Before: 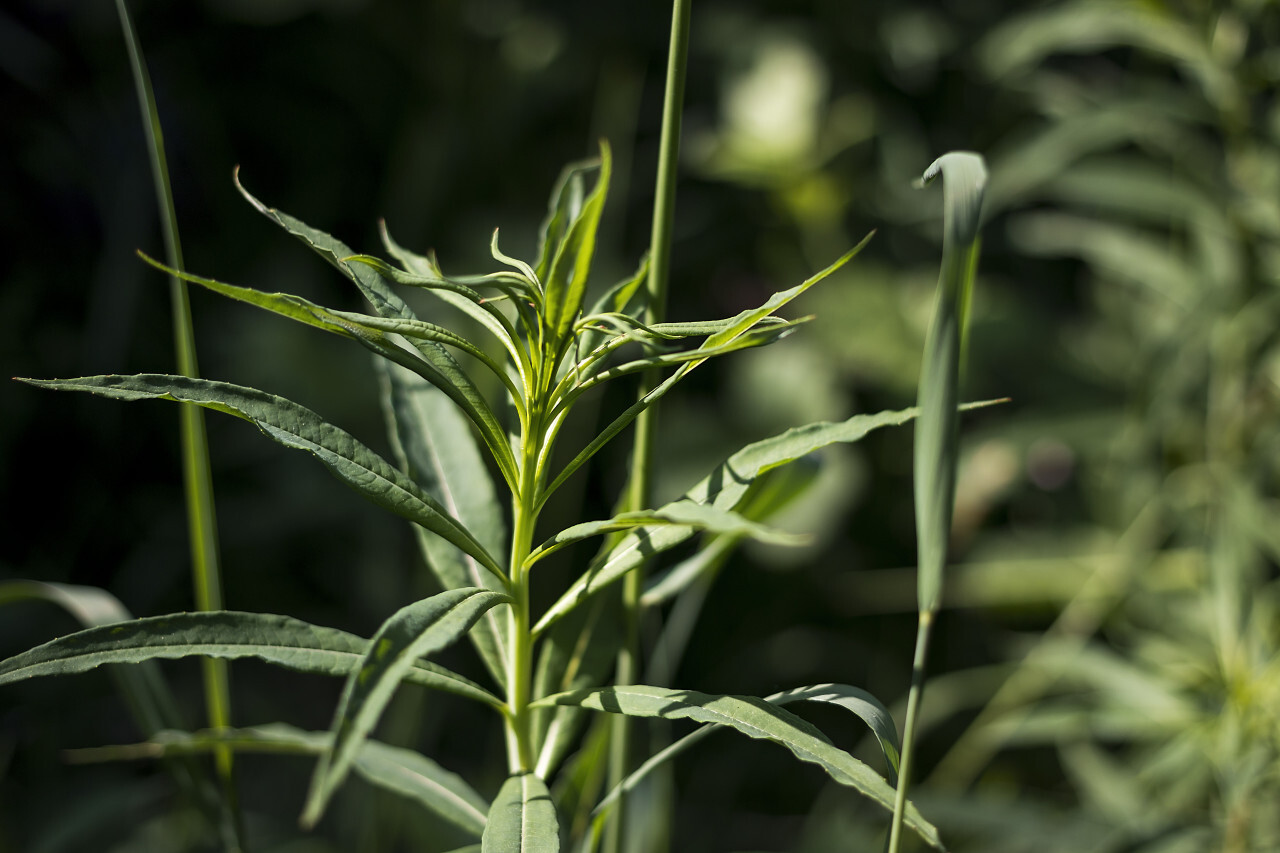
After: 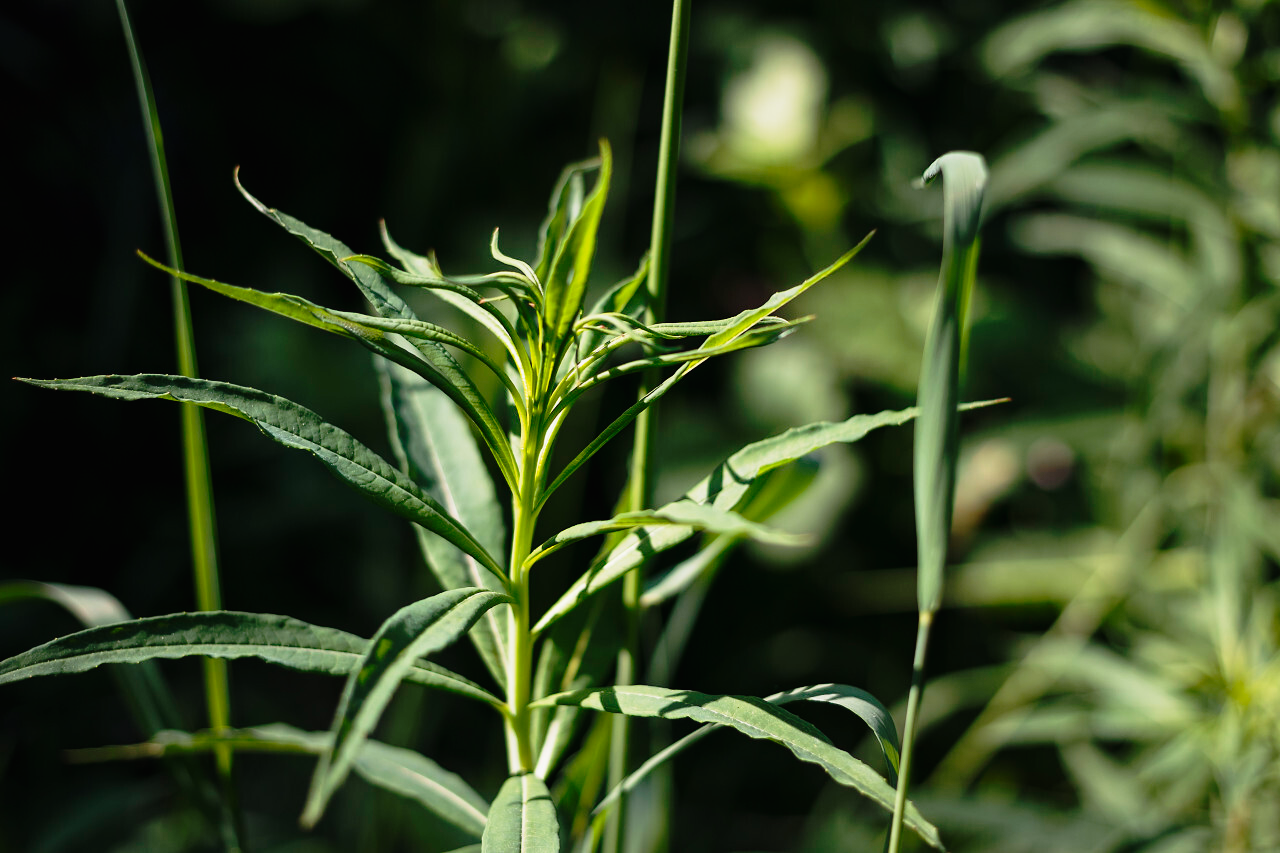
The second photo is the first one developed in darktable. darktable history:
tone curve: curves: ch0 [(0, 0.009) (0.105, 0.08) (0.195, 0.18) (0.283, 0.316) (0.384, 0.434) (0.485, 0.531) (0.638, 0.69) (0.81, 0.872) (1, 0.977)]; ch1 [(0, 0) (0.161, 0.092) (0.35, 0.33) (0.379, 0.401) (0.456, 0.469) (0.502, 0.5) (0.525, 0.514) (0.586, 0.617) (0.635, 0.655) (1, 1)]; ch2 [(0, 0) (0.371, 0.362) (0.437, 0.437) (0.48, 0.49) (0.53, 0.515) (0.56, 0.571) (0.622, 0.606) (1, 1)], preserve colors none
